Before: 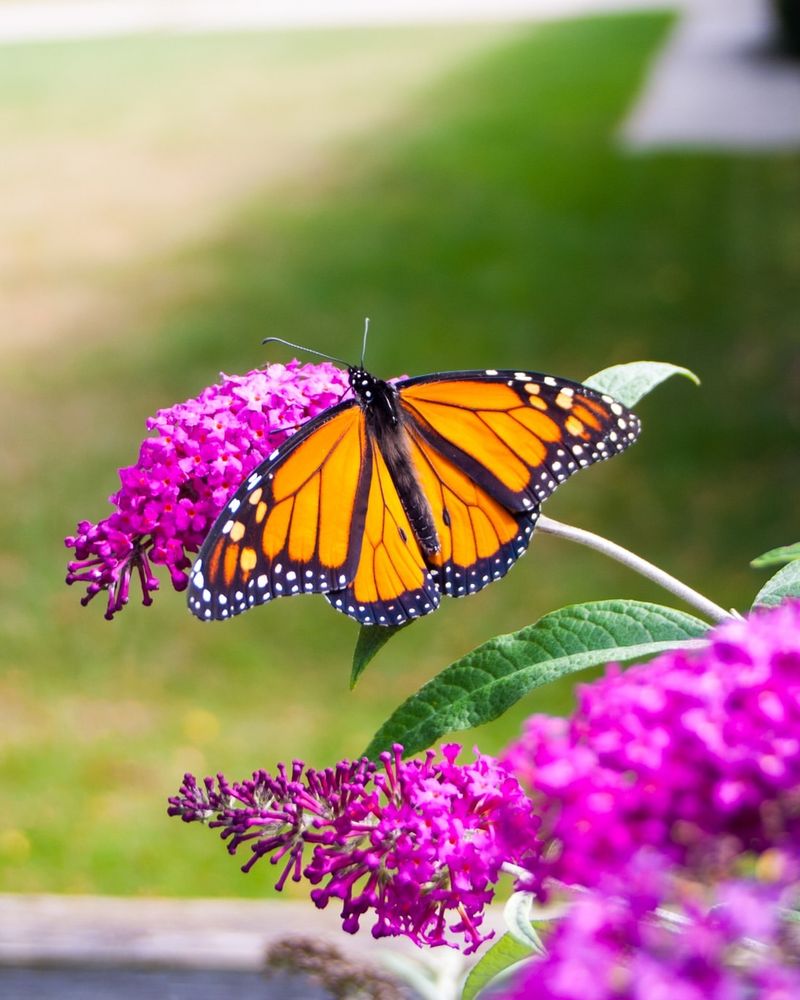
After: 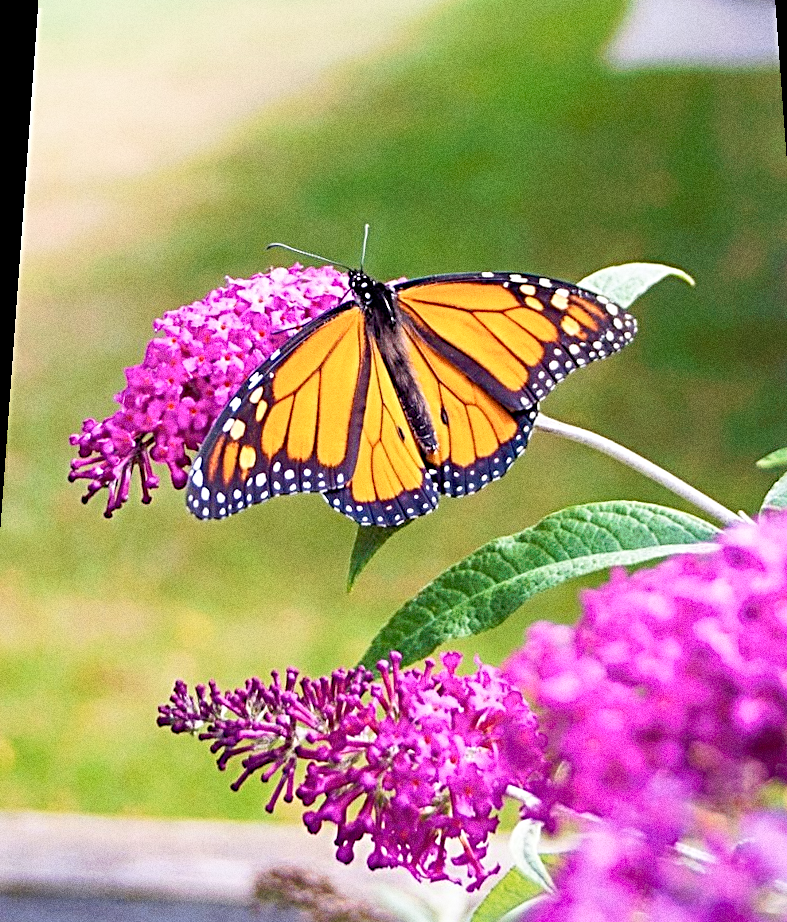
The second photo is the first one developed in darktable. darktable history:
shadows and highlights: radius 133.83, soften with gaussian
crop: left 3.305%, top 6.436%, right 6.389%, bottom 3.258%
tone curve: curves: ch0 [(0, 0) (0.003, 0.013) (0.011, 0.017) (0.025, 0.035) (0.044, 0.093) (0.069, 0.146) (0.1, 0.179) (0.136, 0.243) (0.177, 0.294) (0.224, 0.332) (0.277, 0.412) (0.335, 0.454) (0.399, 0.531) (0.468, 0.611) (0.543, 0.669) (0.623, 0.738) (0.709, 0.823) (0.801, 0.881) (0.898, 0.951) (1, 1)], preserve colors none
rotate and perspective: rotation 0.128°, lens shift (vertical) -0.181, lens shift (horizontal) -0.044, shear 0.001, automatic cropping off
white balance: emerald 1
grain: coarseness 0.09 ISO, strength 40%
sharpen: radius 3.025, amount 0.757
velvia: on, module defaults
